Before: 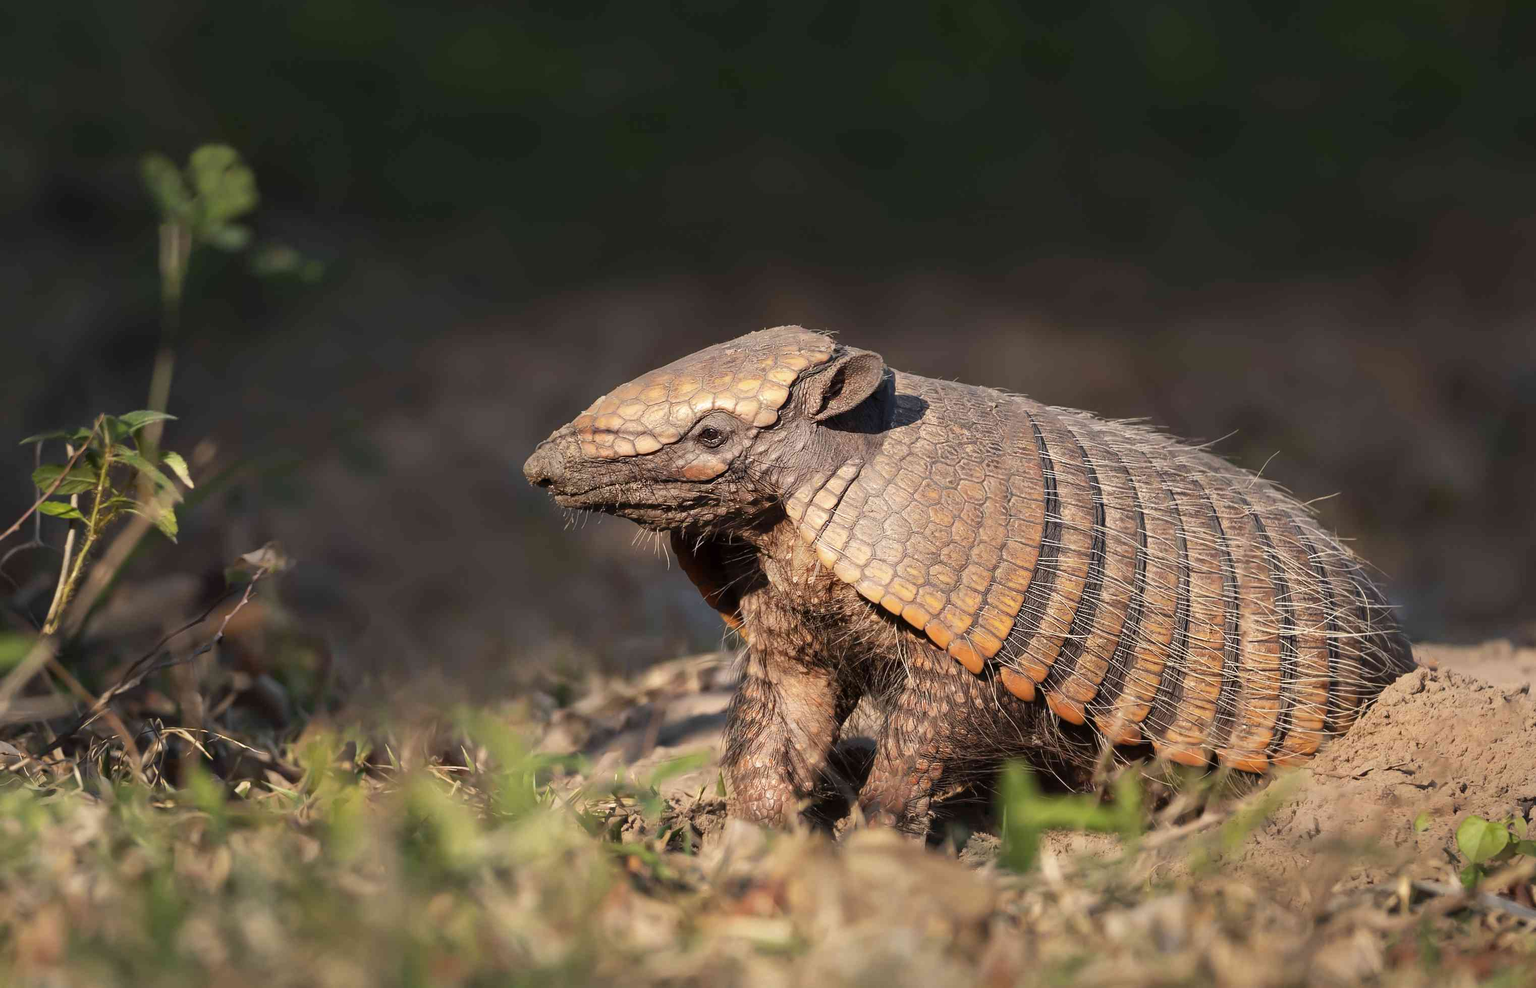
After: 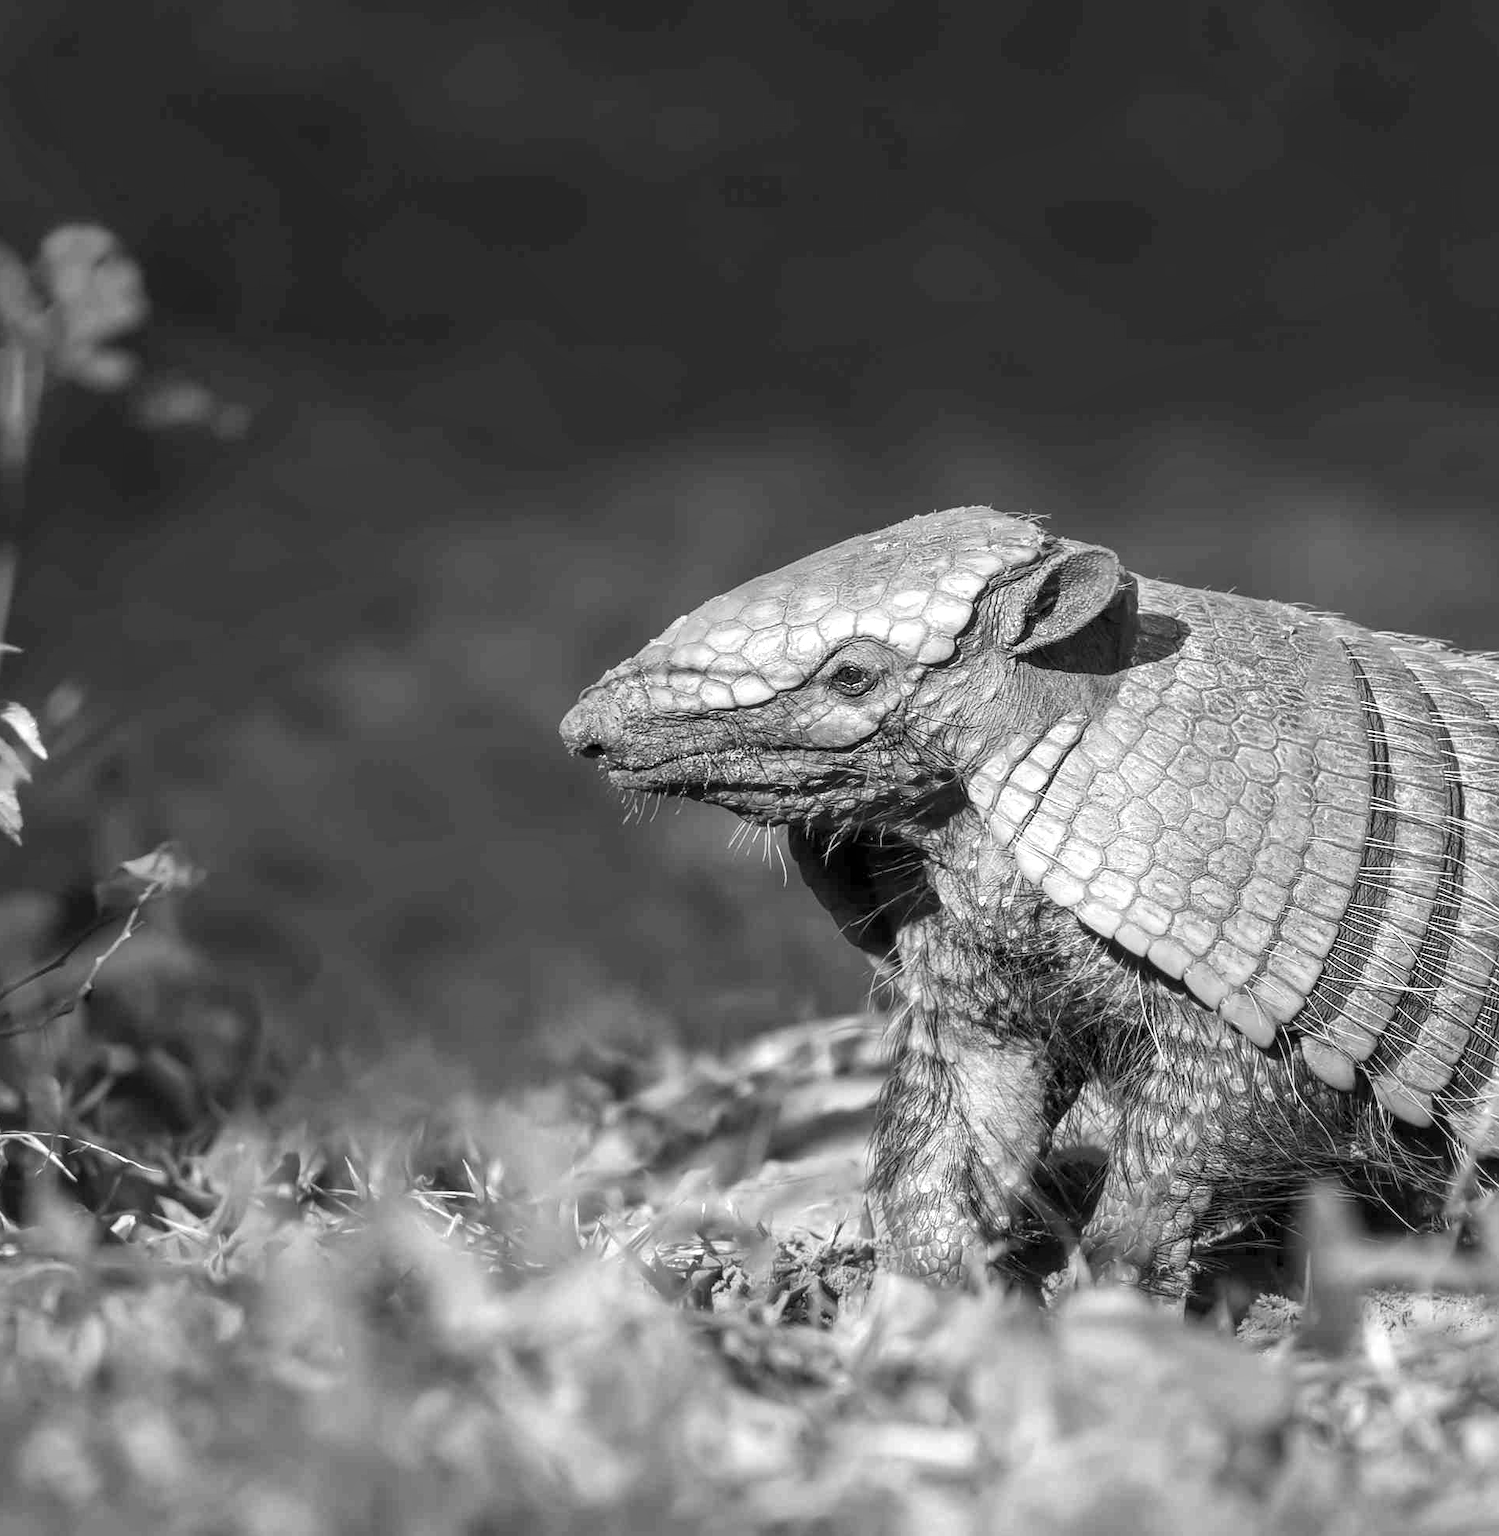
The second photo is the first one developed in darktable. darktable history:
local contrast: on, module defaults
exposure: black level correction 0.001, exposure 0.5 EV, compensate exposure bias true, compensate highlight preservation false
rgb levels: mode RGB, independent channels, levels [[0, 0.474, 1], [0, 0.5, 1], [0, 0.5, 1]]
monochrome: a -71.75, b 75.82
white balance: red 1.188, blue 1.11
crop: left 10.644%, right 26.528%
